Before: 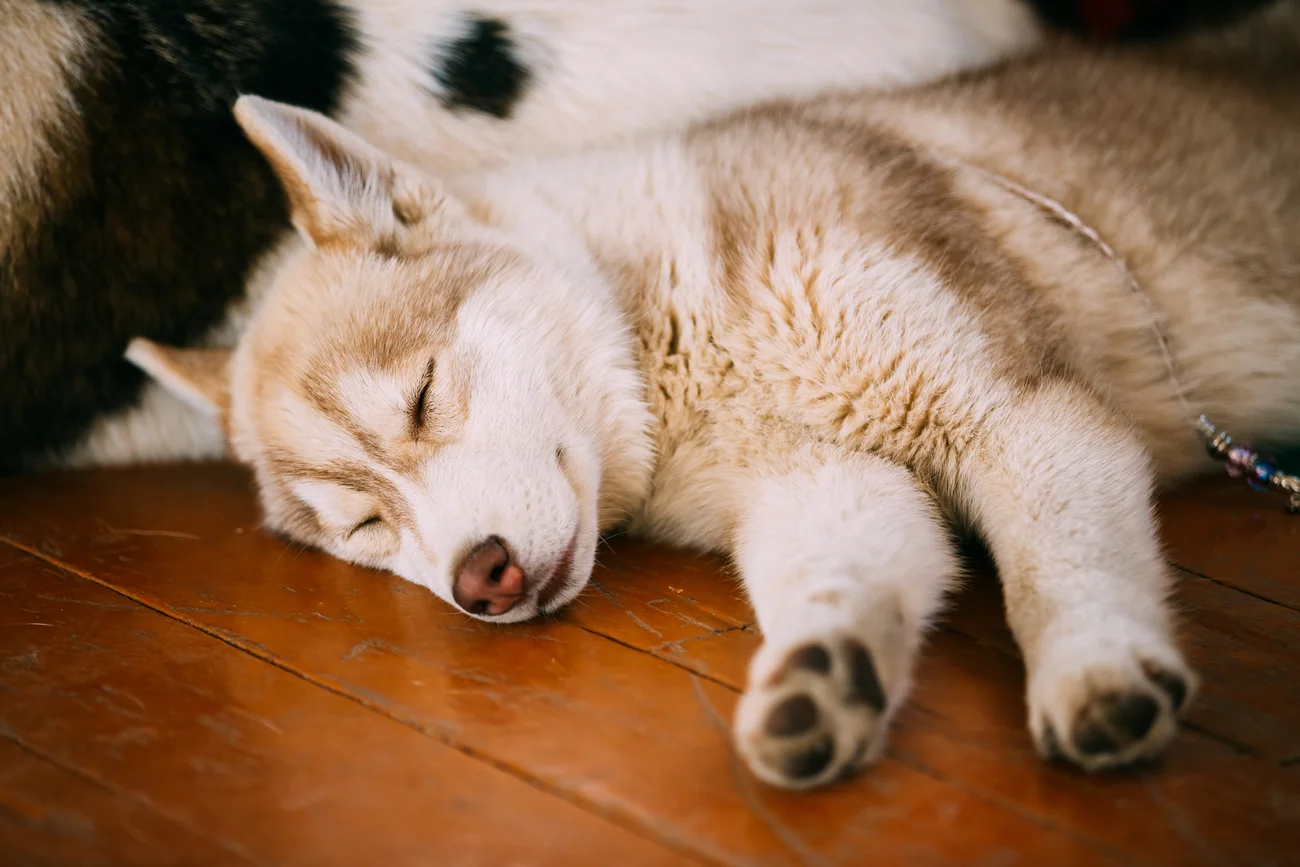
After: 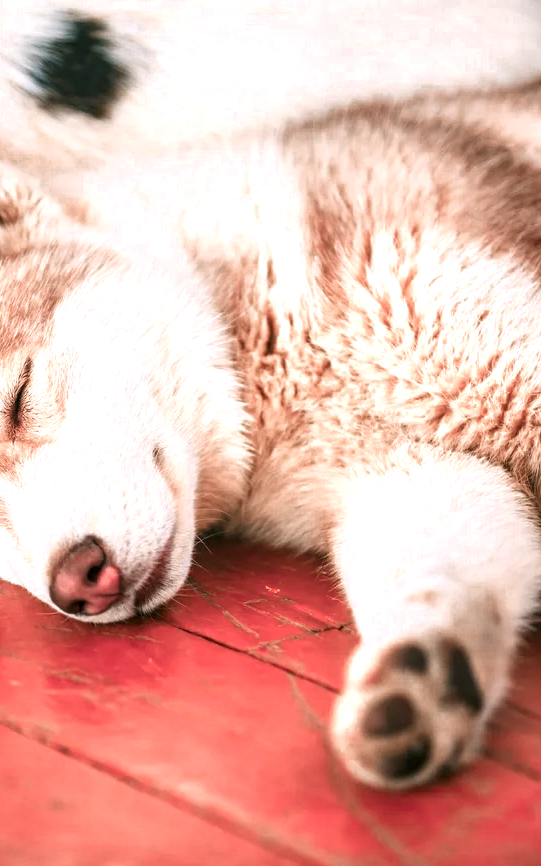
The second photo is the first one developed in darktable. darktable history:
crop: left 31.031%, right 27.314%
local contrast: on, module defaults
color zones: curves: ch0 [(0.006, 0.385) (0.143, 0.563) (0.243, 0.321) (0.352, 0.464) (0.516, 0.456) (0.625, 0.5) (0.75, 0.5) (0.875, 0.5)]; ch1 [(0, 0.5) (0.134, 0.504) (0.246, 0.463) (0.421, 0.515) (0.5, 0.56) (0.625, 0.5) (0.75, 0.5) (0.875, 0.5)]; ch2 [(0, 0.5) (0.131, 0.426) (0.307, 0.289) (0.38, 0.188) (0.513, 0.216) (0.625, 0.548) (0.75, 0.468) (0.838, 0.396) (0.971, 0.311)]
exposure: exposure 0.662 EV, compensate highlight preservation false
